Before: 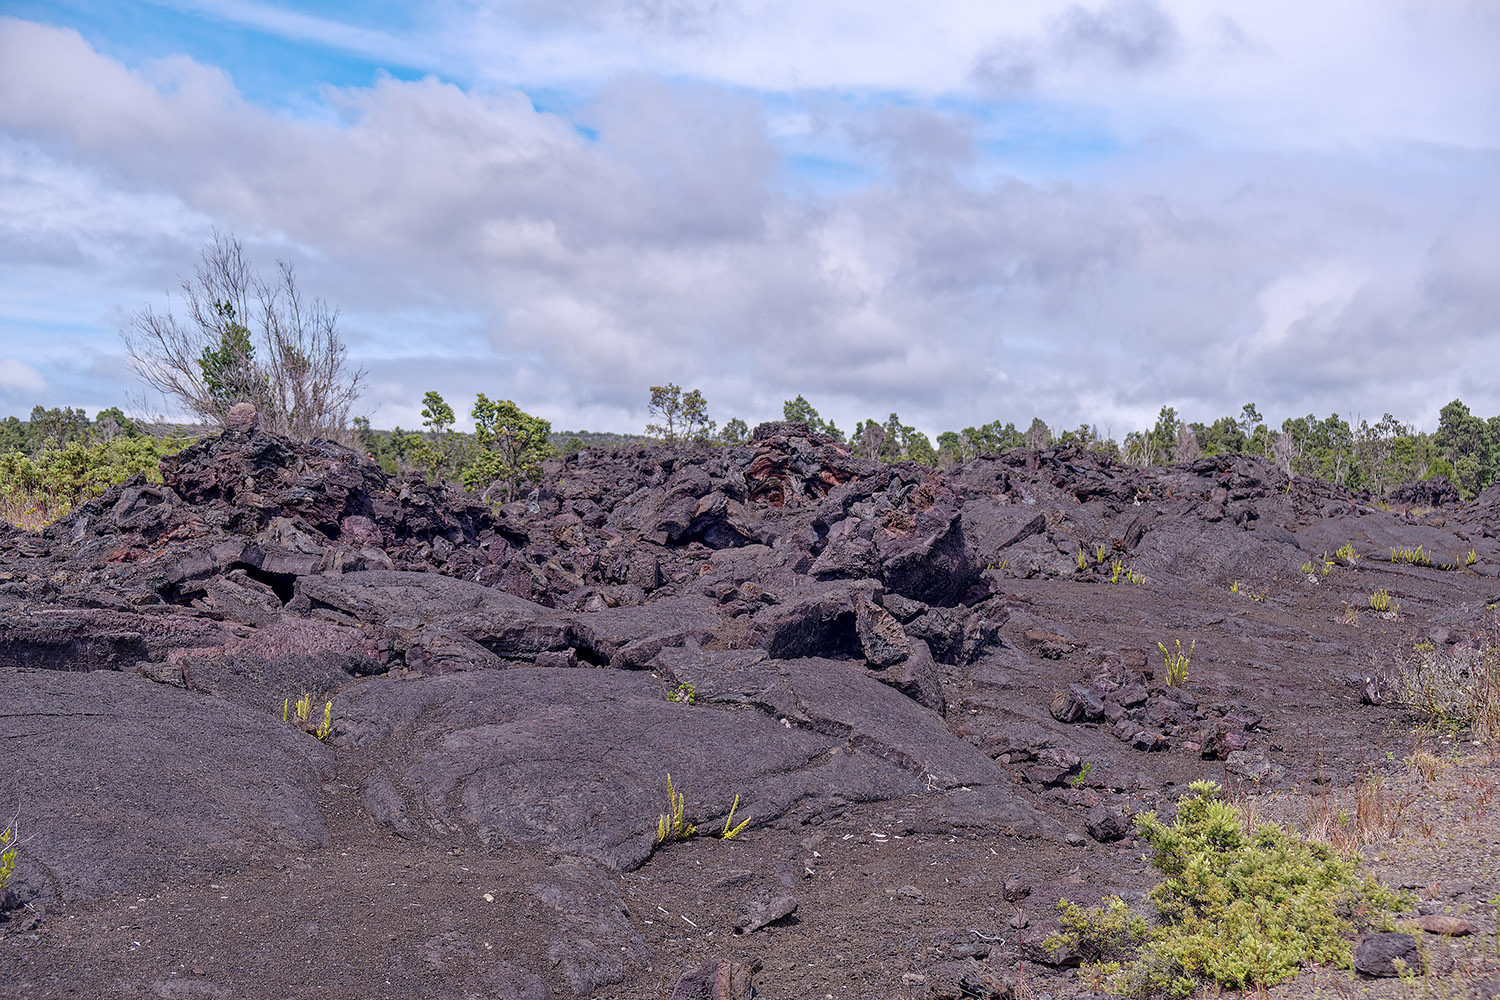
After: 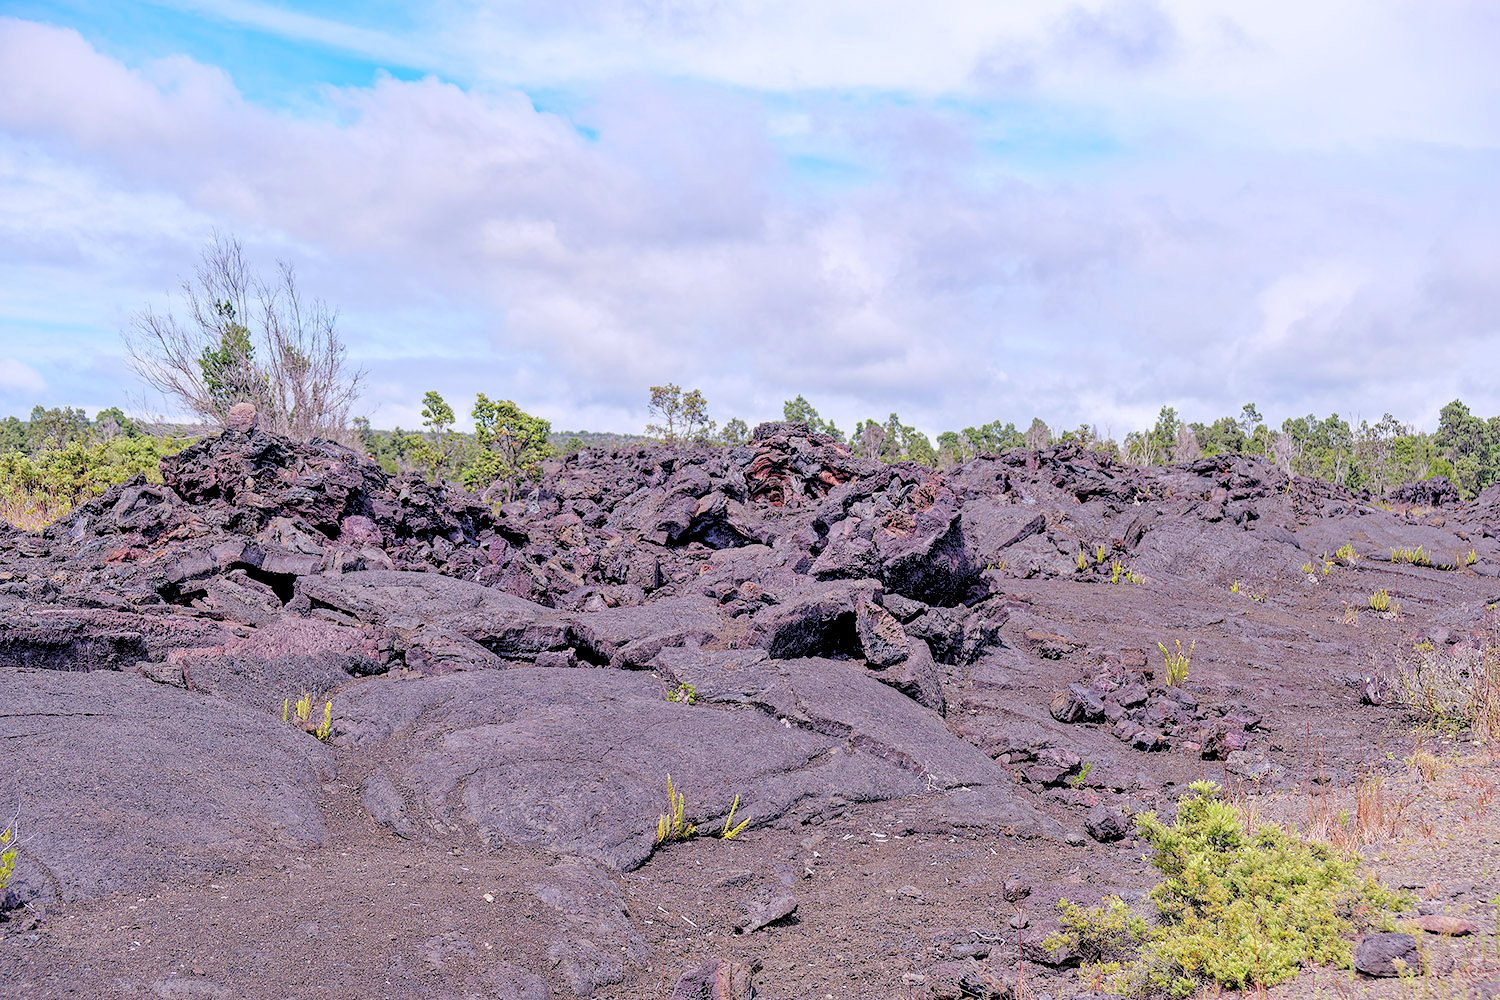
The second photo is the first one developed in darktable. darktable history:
levels: levels [0.072, 0.414, 0.976]
exposure: exposure 0.607 EV, compensate exposure bias true, compensate highlight preservation false
